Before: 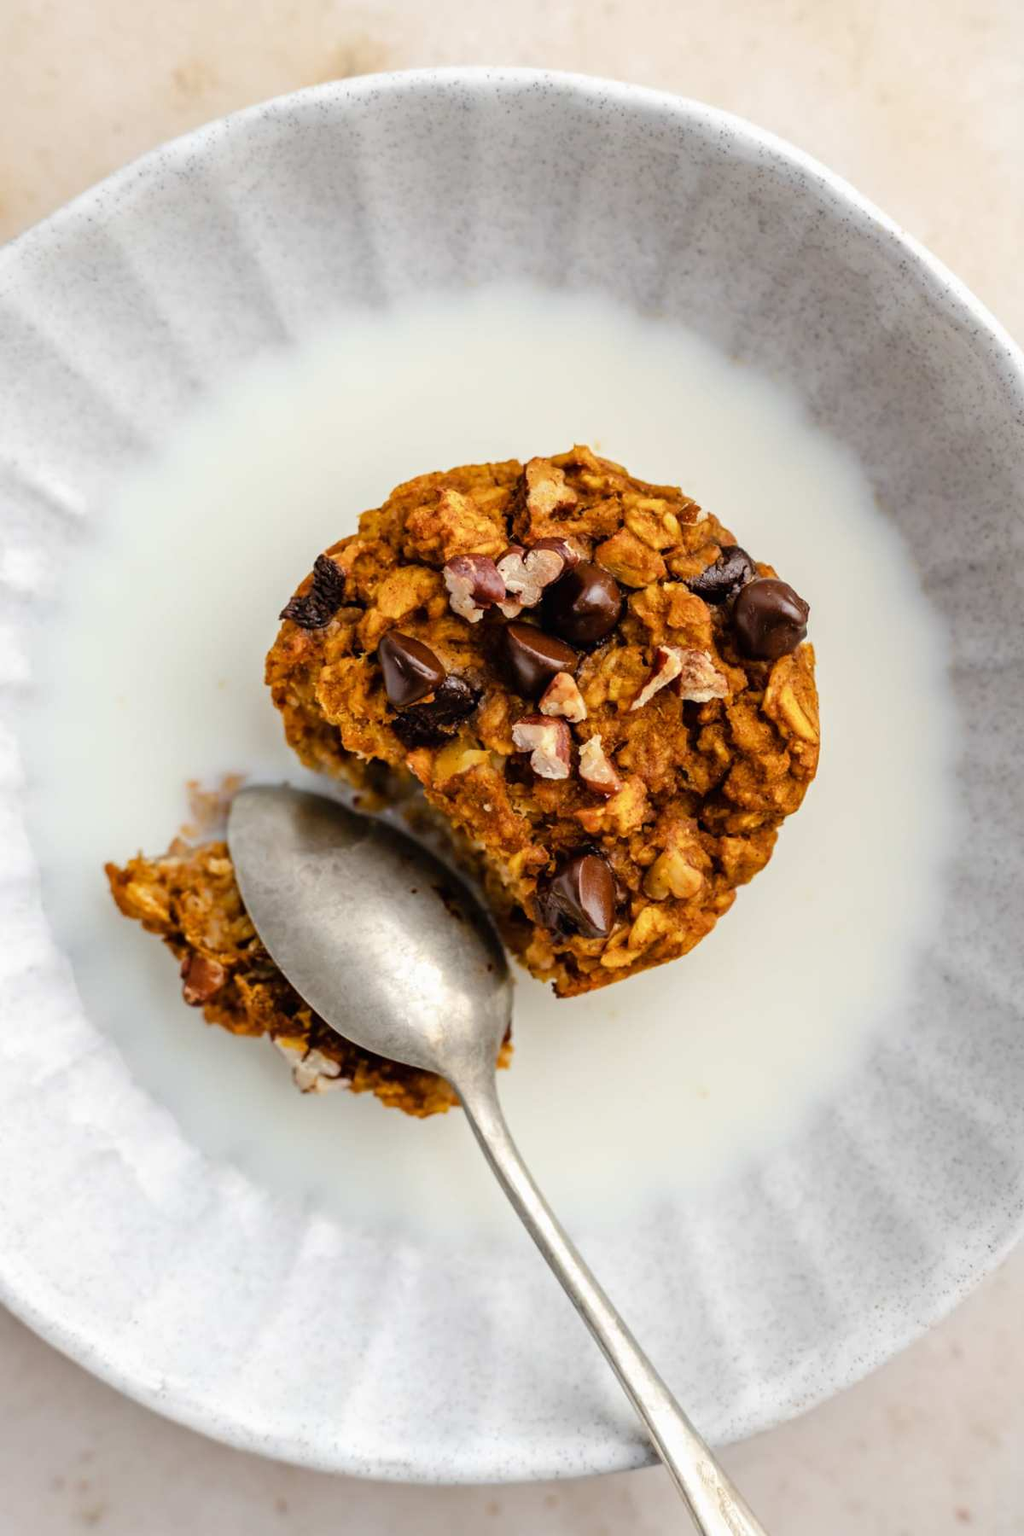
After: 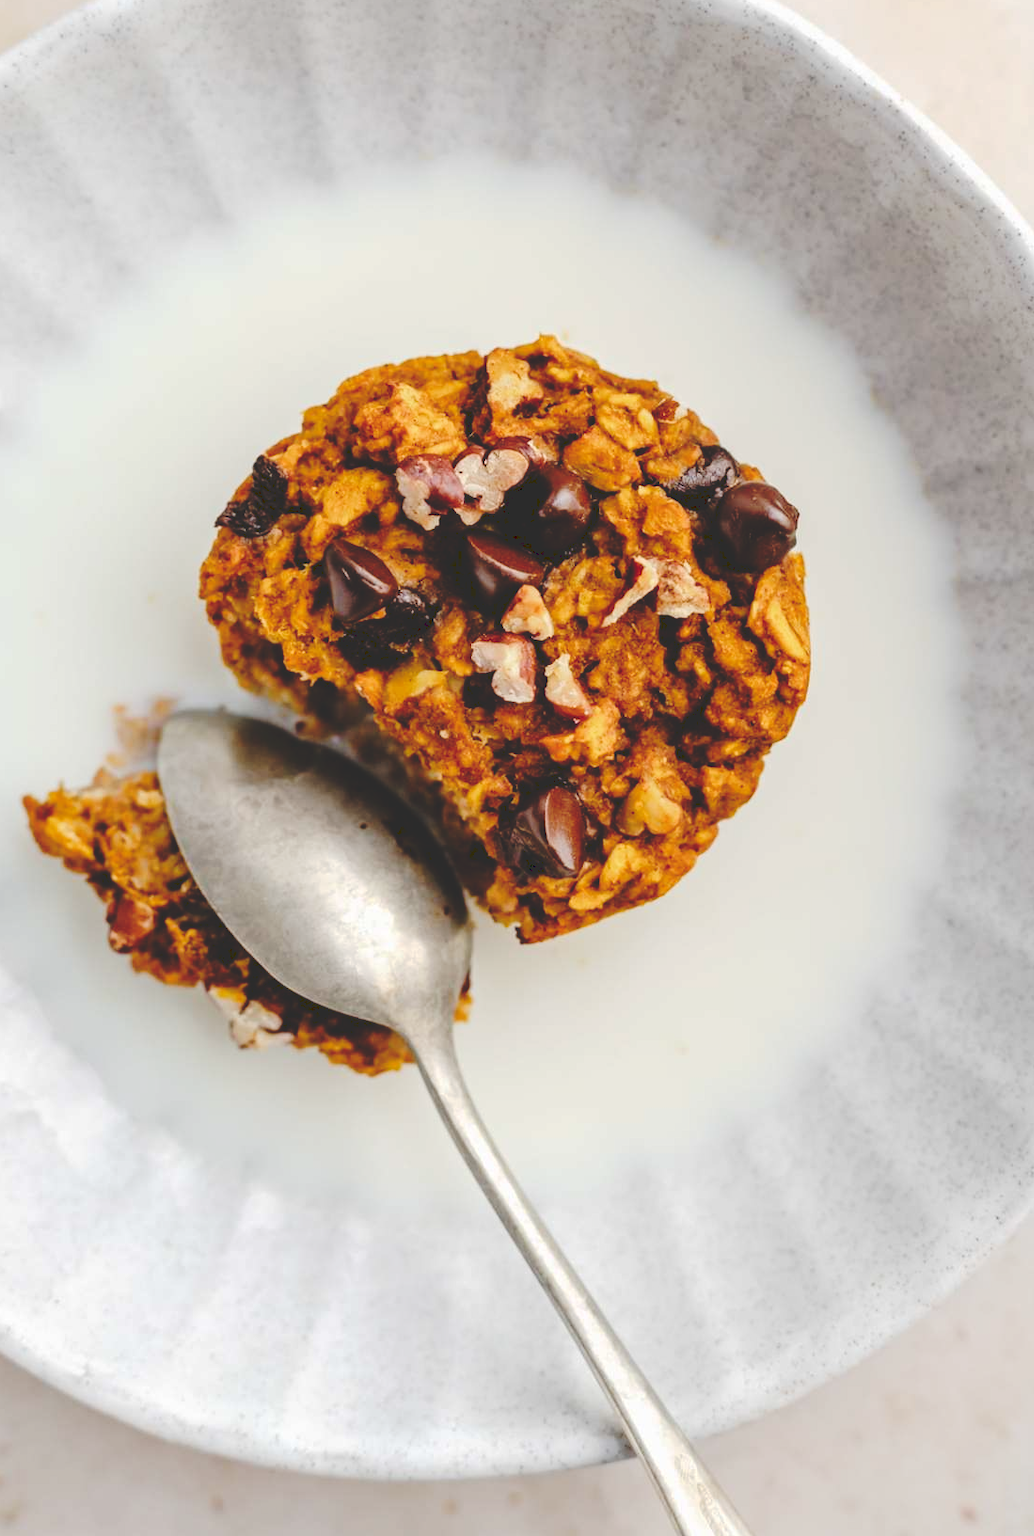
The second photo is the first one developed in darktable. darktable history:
tone curve: curves: ch0 [(0, 0) (0.003, 0.177) (0.011, 0.177) (0.025, 0.176) (0.044, 0.178) (0.069, 0.186) (0.1, 0.194) (0.136, 0.203) (0.177, 0.223) (0.224, 0.255) (0.277, 0.305) (0.335, 0.383) (0.399, 0.467) (0.468, 0.546) (0.543, 0.616) (0.623, 0.694) (0.709, 0.764) (0.801, 0.834) (0.898, 0.901) (1, 1)], preserve colors none
crop and rotate: left 8.262%, top 9.226%
